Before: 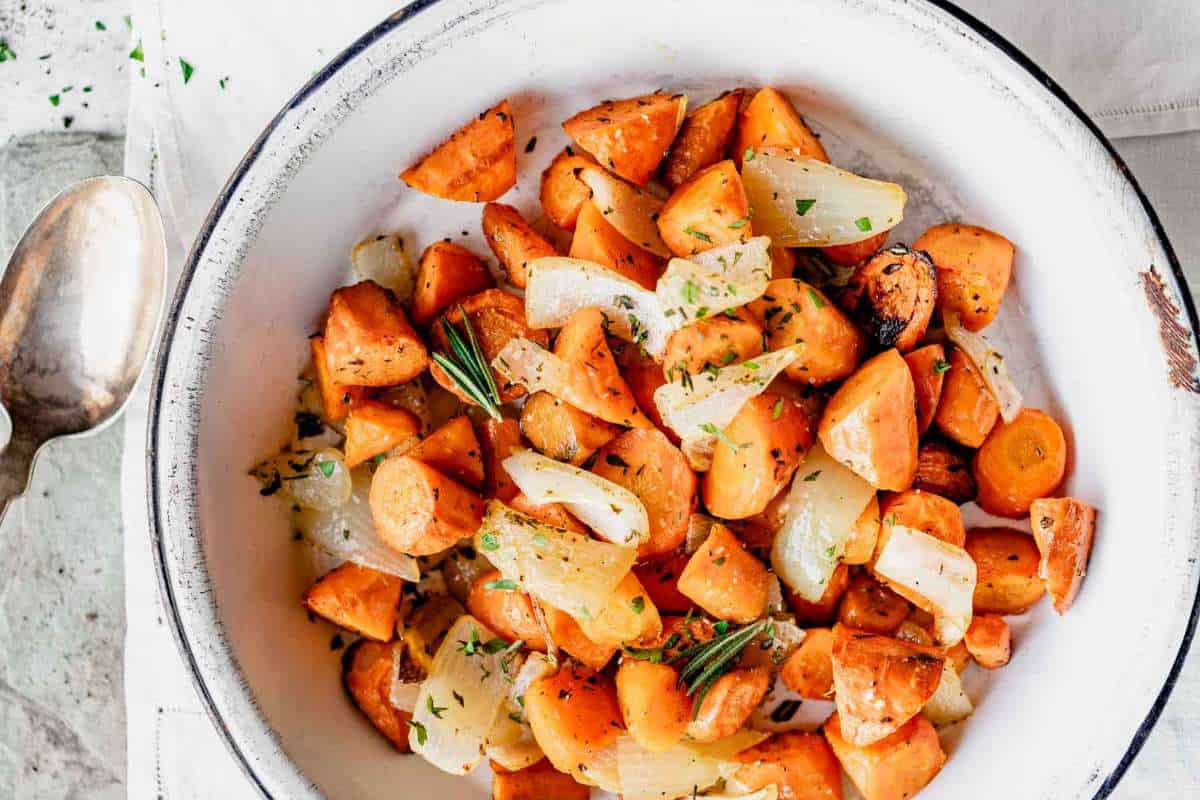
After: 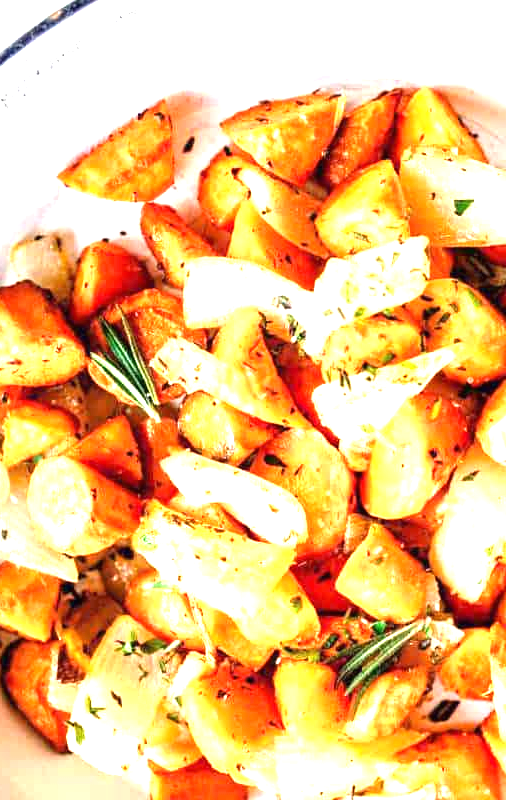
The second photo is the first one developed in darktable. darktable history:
exposure: black level correction 0, exposure 1.675 EV, compensate exposure bias true, compensate highlight preservation false
crop: left 28.583%, right 29.231%
